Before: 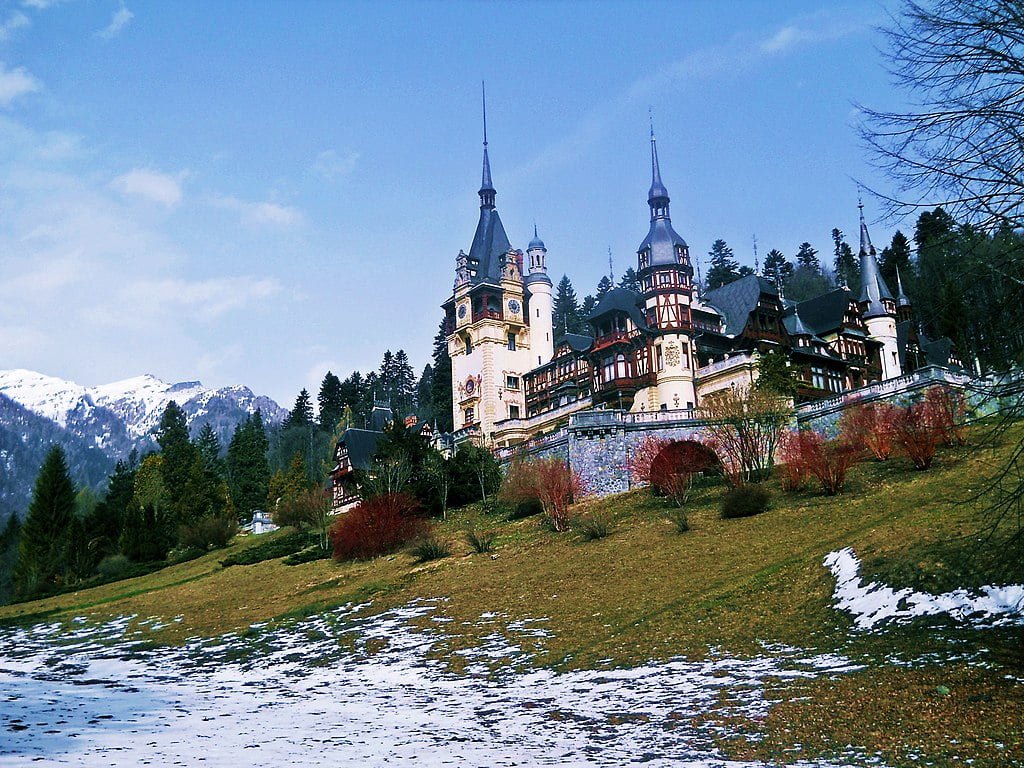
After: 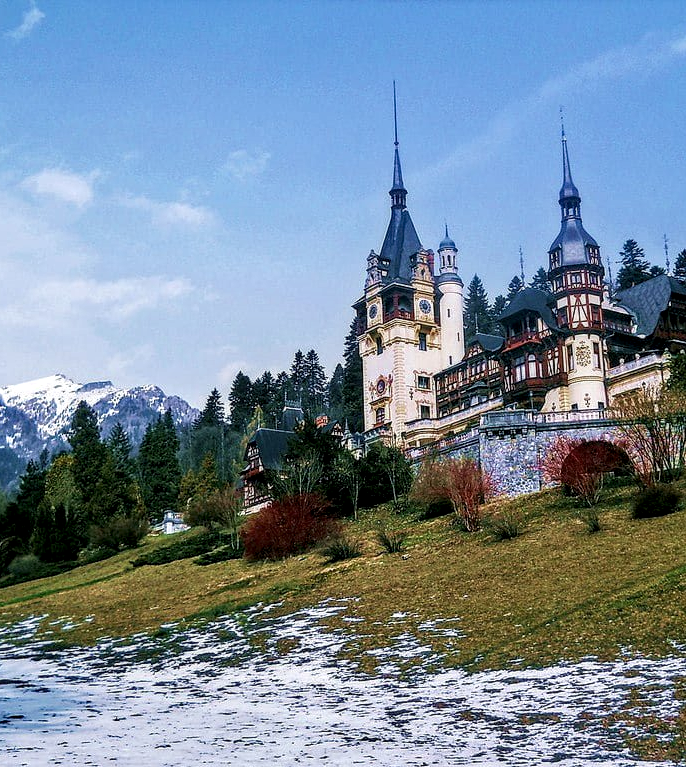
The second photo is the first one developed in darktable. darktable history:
tone equalizer: edges refinement/feathering 500, mask exposure compensation -1.57 EV, preserve details no
local contrast: highlights 25%, detail 150%
crop and rotate: left 8.692%, right 24.226%
